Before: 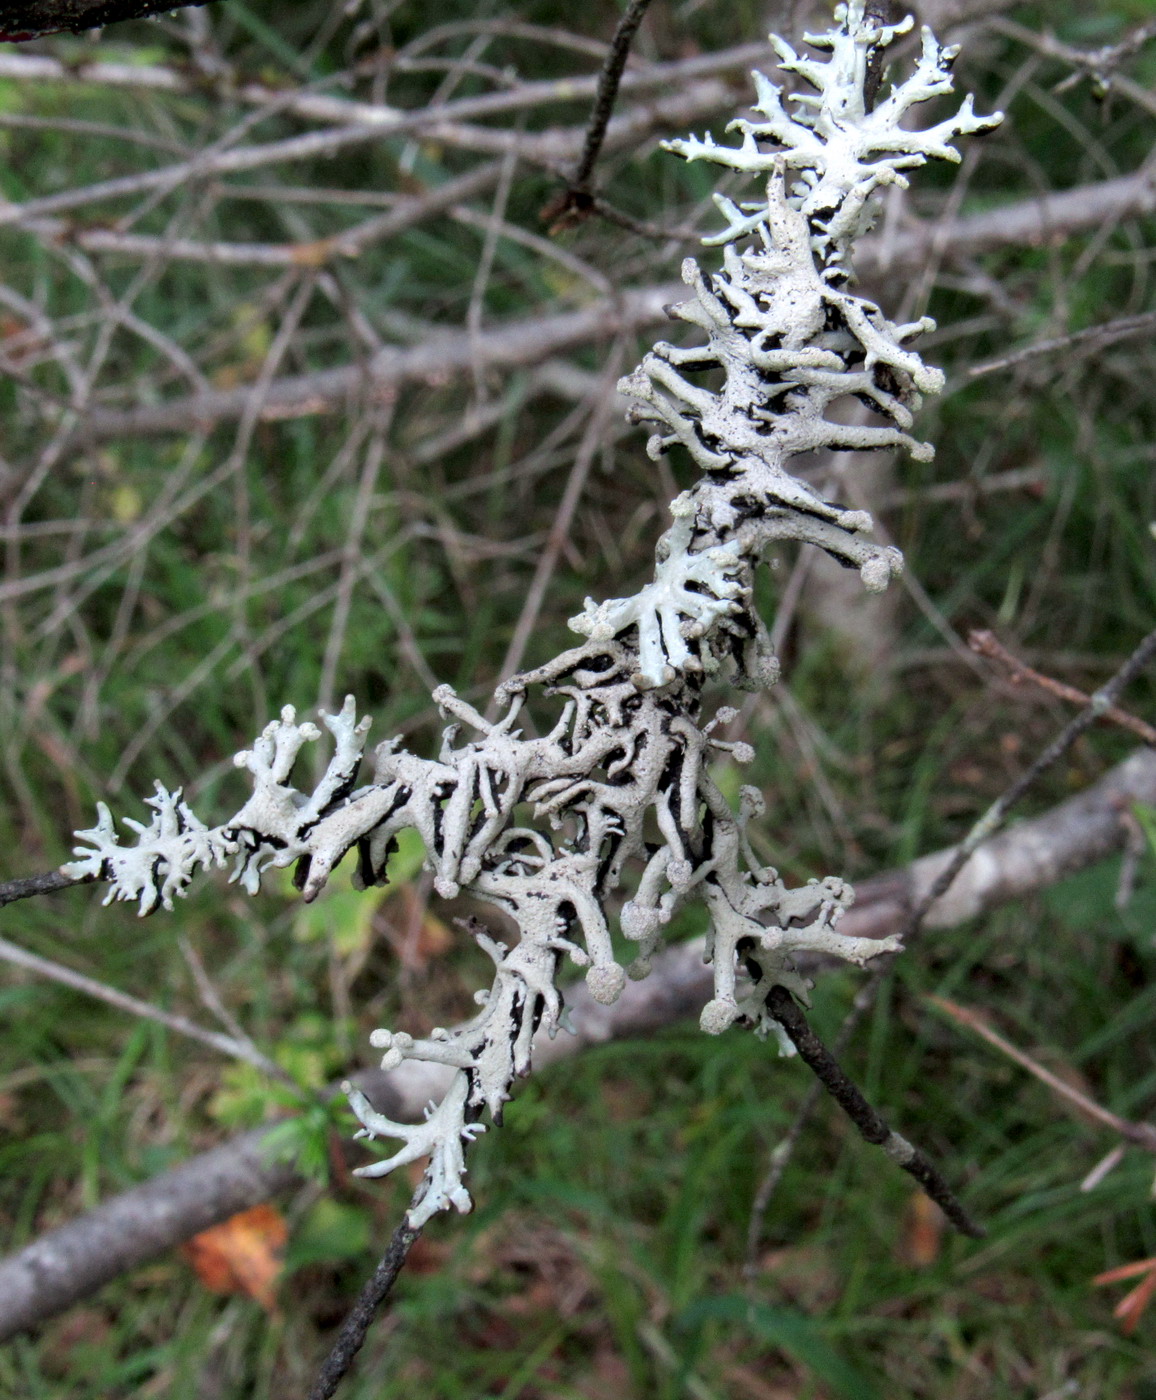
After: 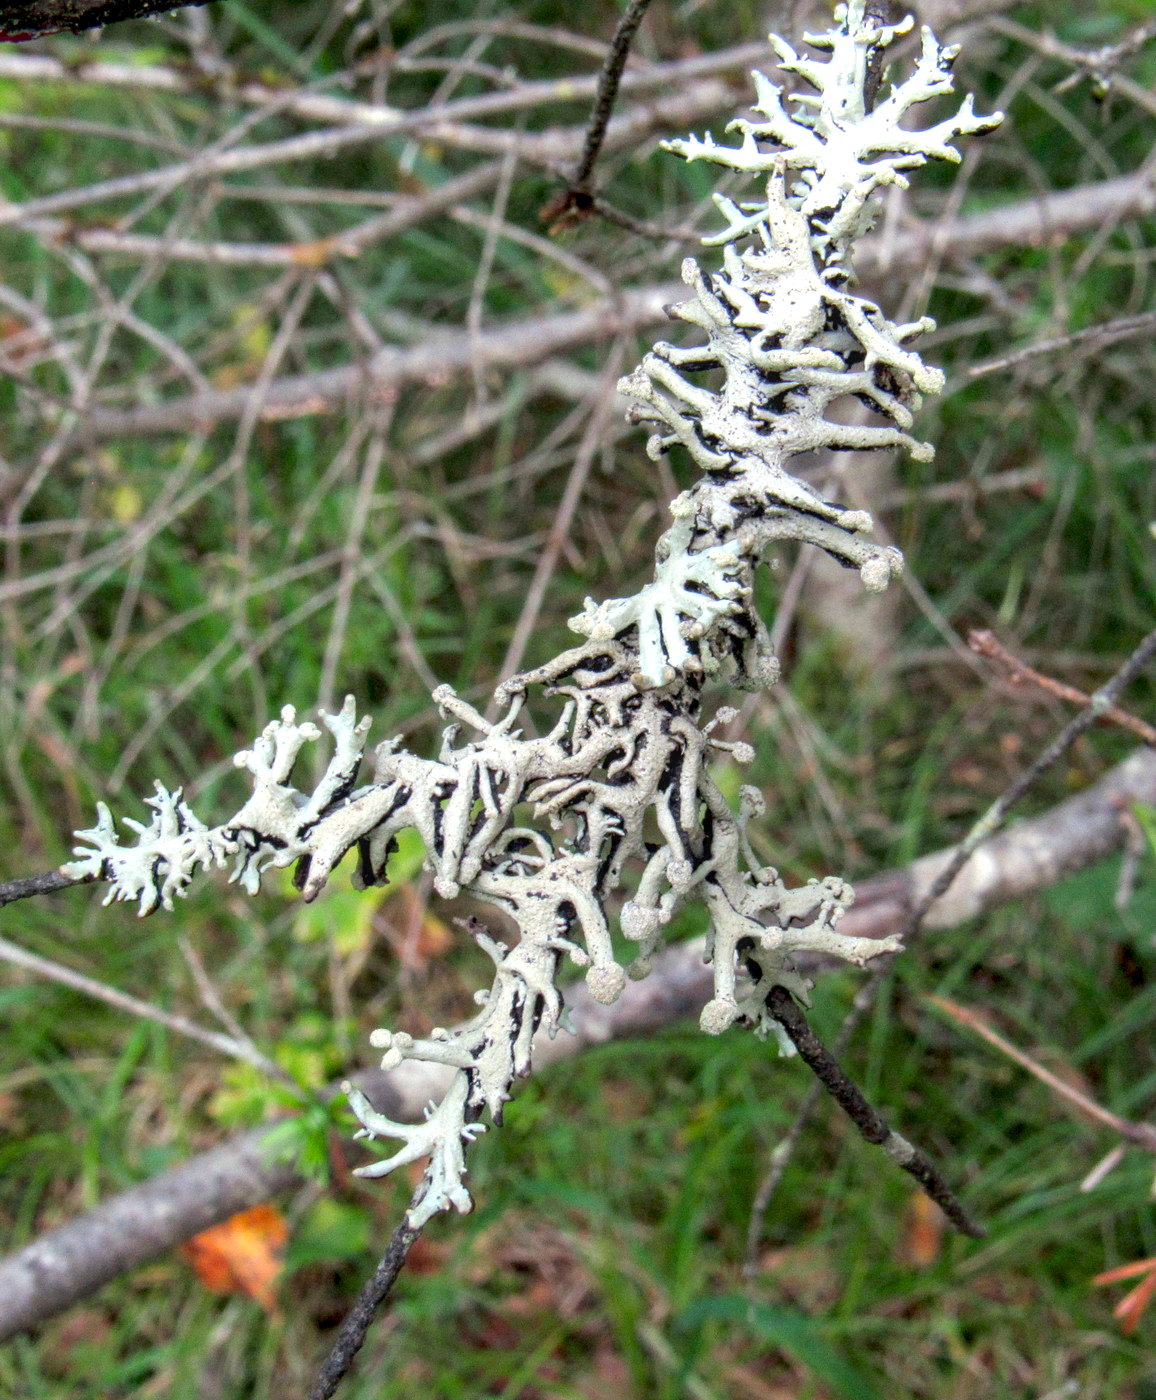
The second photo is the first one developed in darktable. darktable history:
local contrast: on, module defaults
color balance rgb: power › luminance 1.518%, highlights gain › luminance 5.73%, highlights gain › chroma 2.639%, highlights gain › hue 89.15°, perceptual saturation grading › global saturation 19.622%, perceptual brilliance grading › global brilliance 18.548%, contrast -20.583%
